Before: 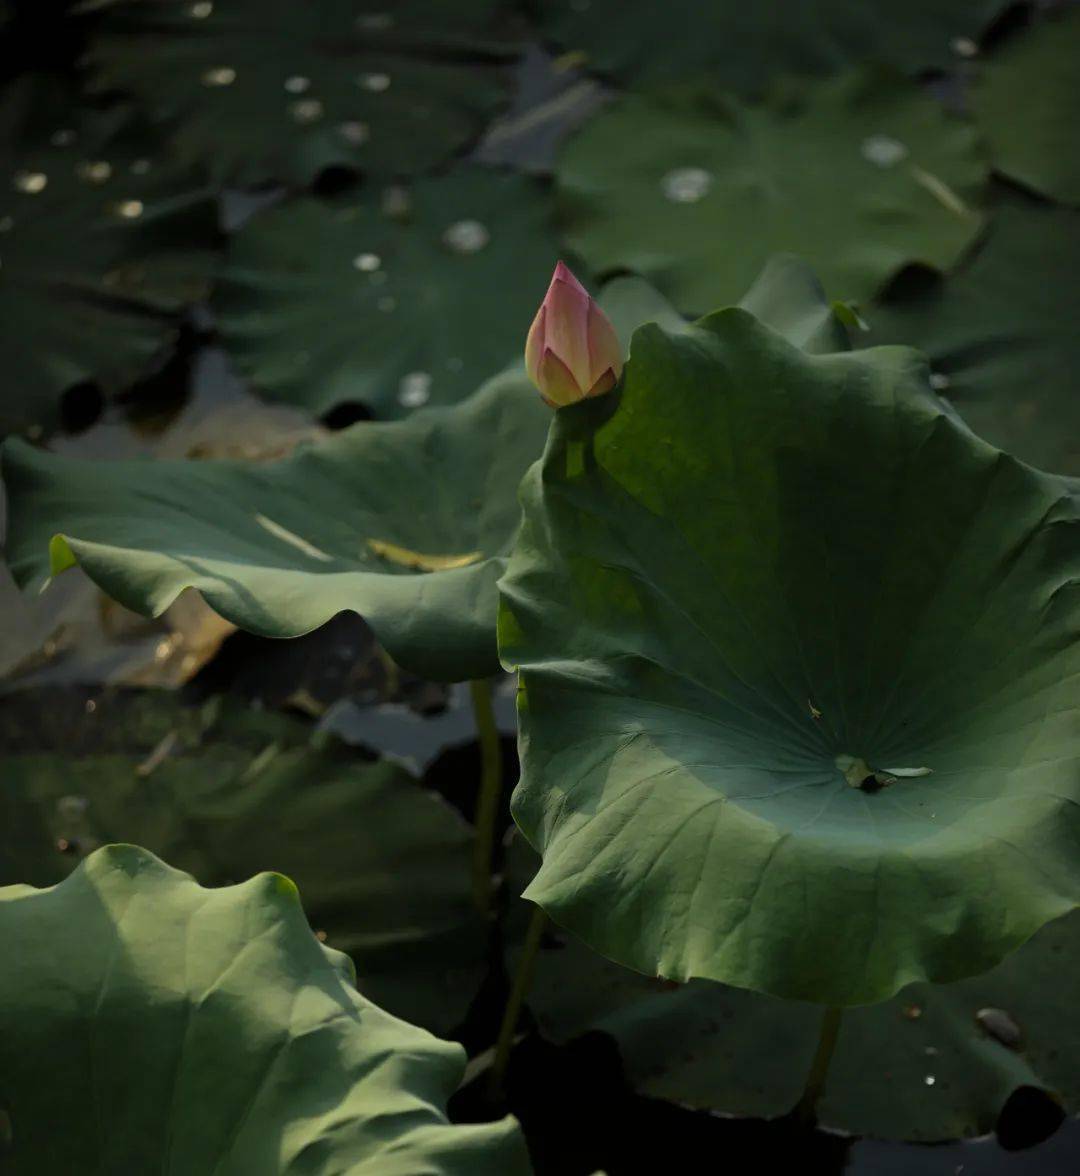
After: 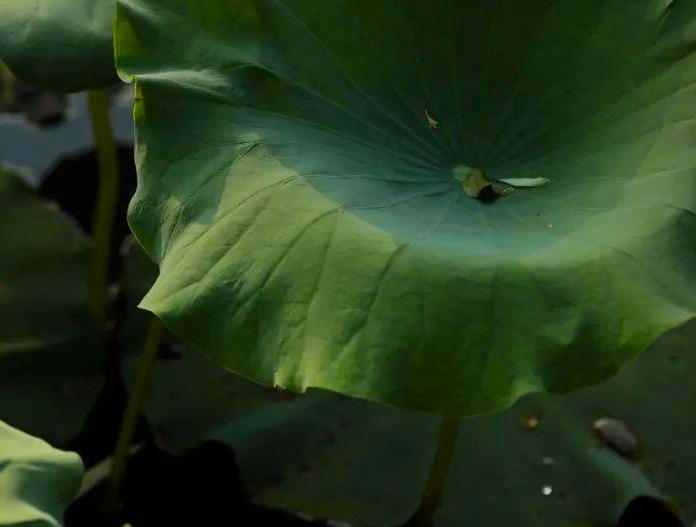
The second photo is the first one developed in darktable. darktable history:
color balance rgb: perceptual saturation grading › global saturation 25%, perceptual brilliance grading › mid-tones 10%, perceptual brilliance grading › shadows 15%, global vibrance 20%
bloom: size 16%, threshold 98%, strength 20%
crop and rotate: left 35.509%, top 50.238%, bottom 4.934%
